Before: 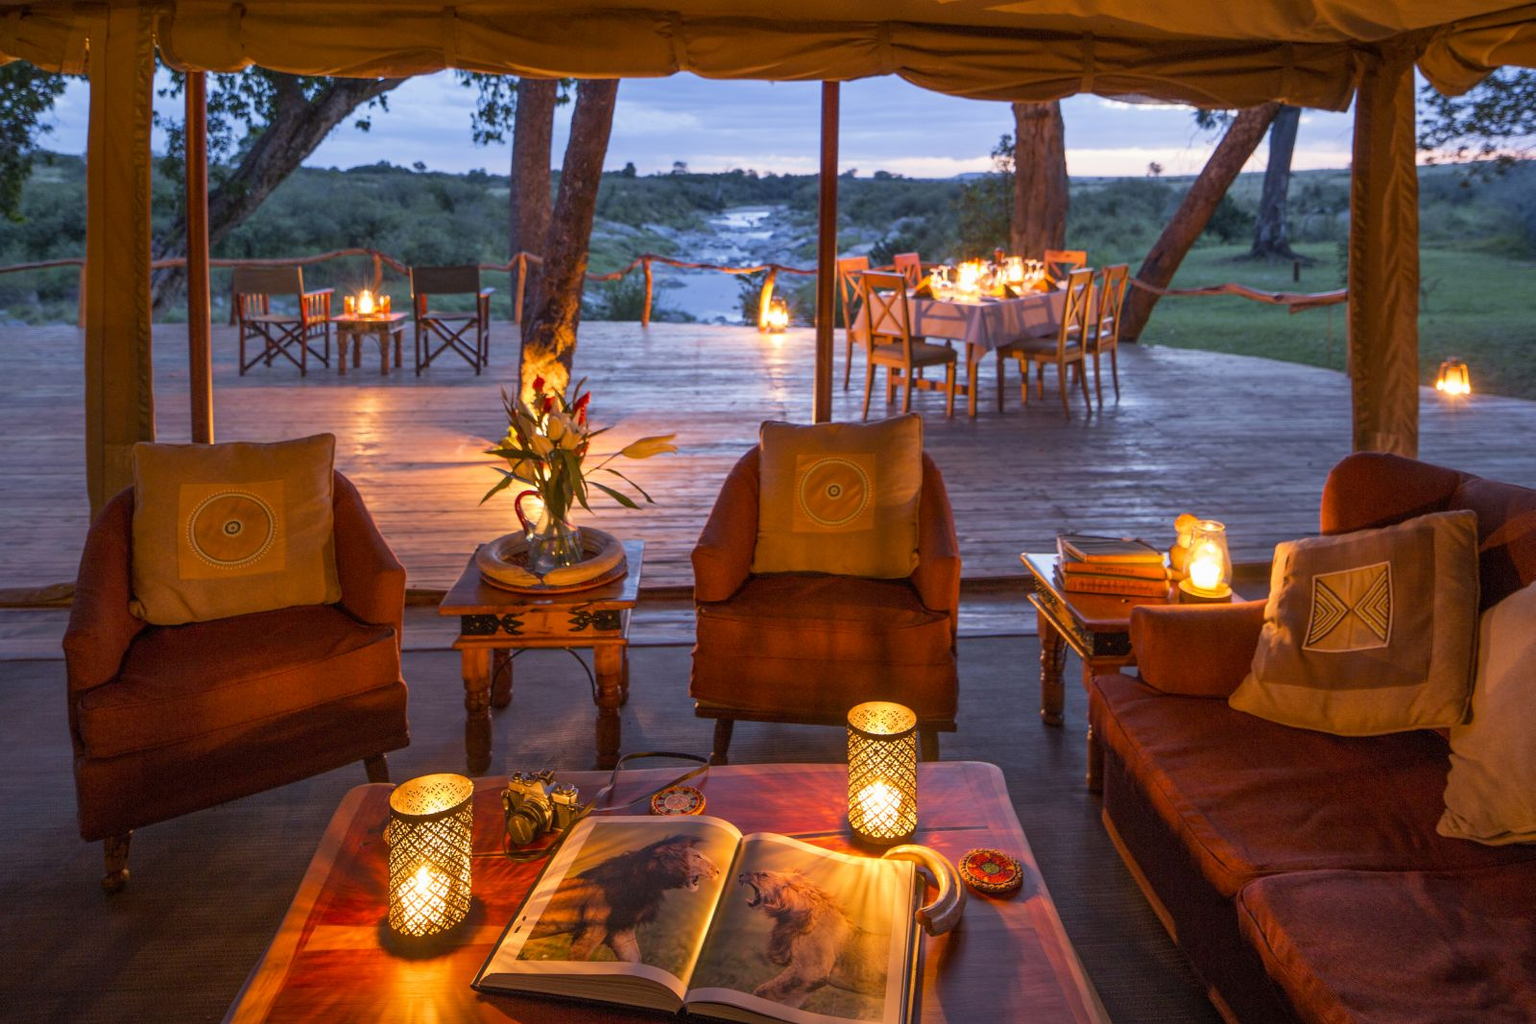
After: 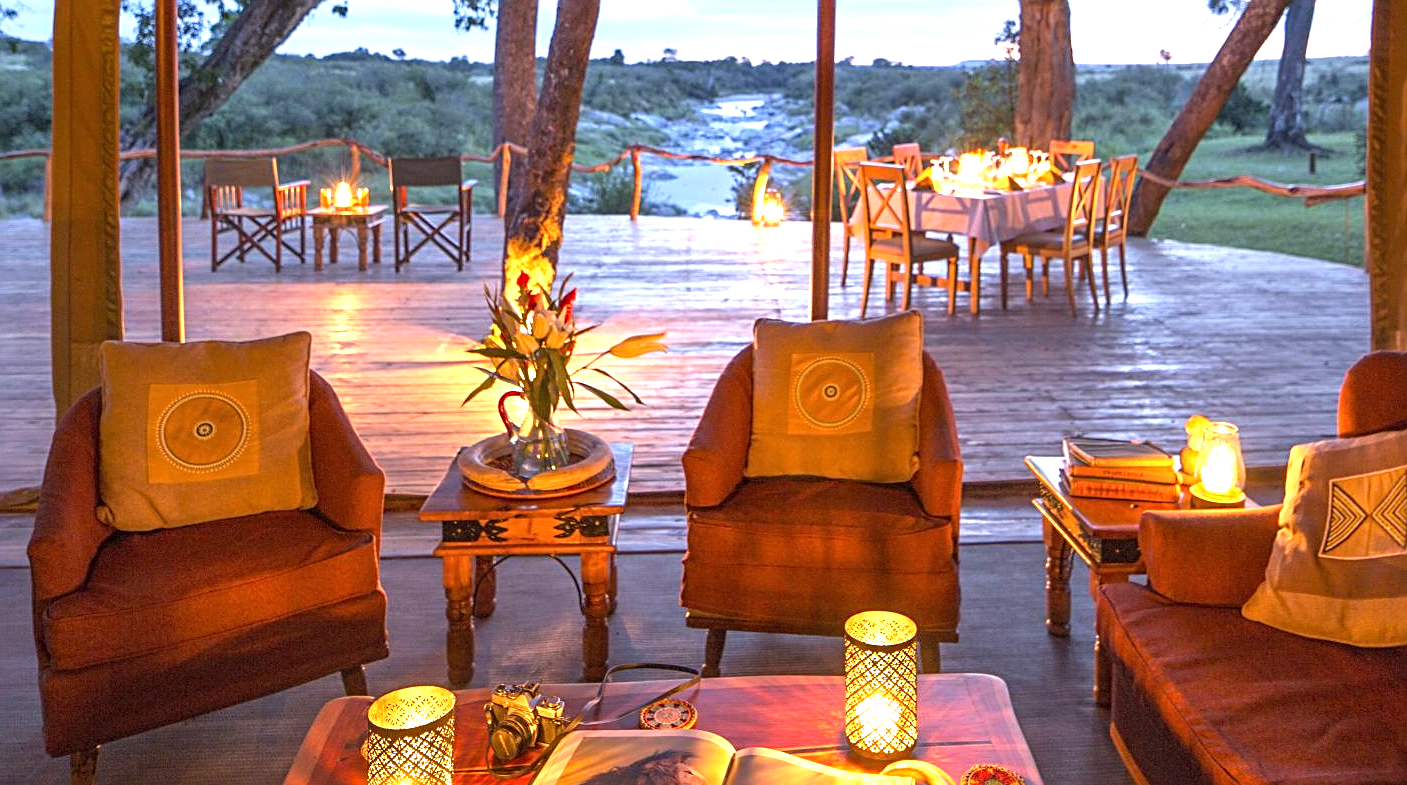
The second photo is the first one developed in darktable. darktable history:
sharpen: radius 2.767
crop and rotate: left 2.425%, top 11.305%, right 9.6%, bottom 15.08%
rotate and perspective: automatic cropping original format, crop left 0, crop top 0
exposure: black level correction 0, exposure 1.2 EV, compensate exposure bias true, compensate highlight preservation false
